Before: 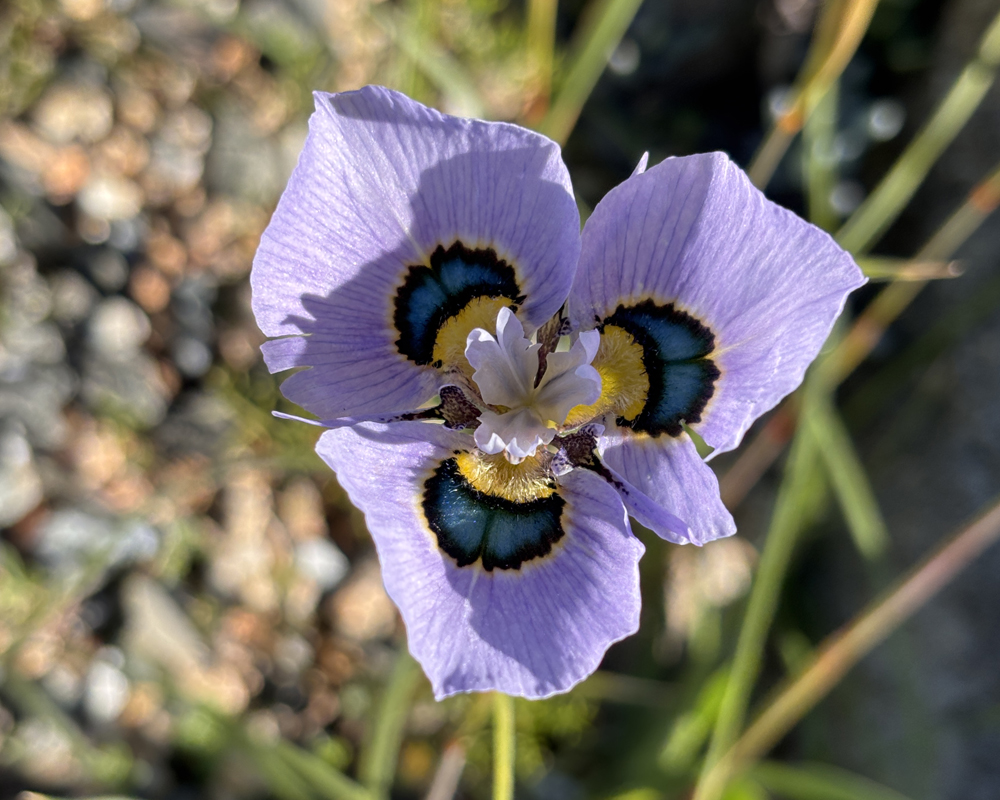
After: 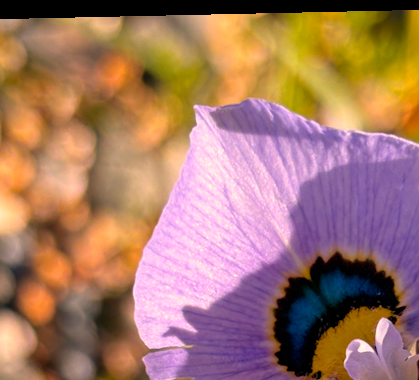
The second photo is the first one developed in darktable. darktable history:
color balance rgb: perceptual saturation grading › global saturation 25%, global vibrance 20%
crop and rotate: left 10.817%, top 0.062%, right 47.194%, bottom 53.626%
exposure: compensate highlight preservation false
rotate and perspective: lens shift (horizontal) -0.055, automatic cropping off
white balance: red 1.127, blue 0.943
